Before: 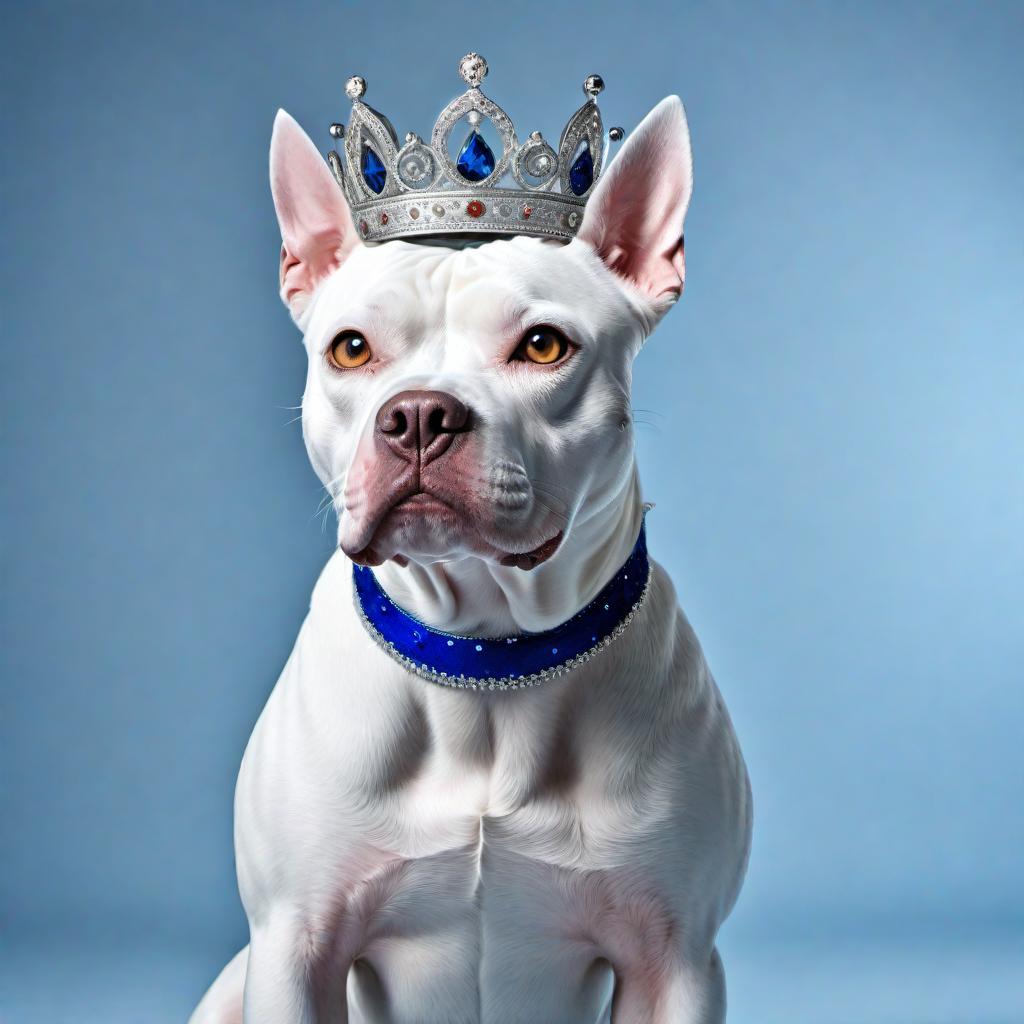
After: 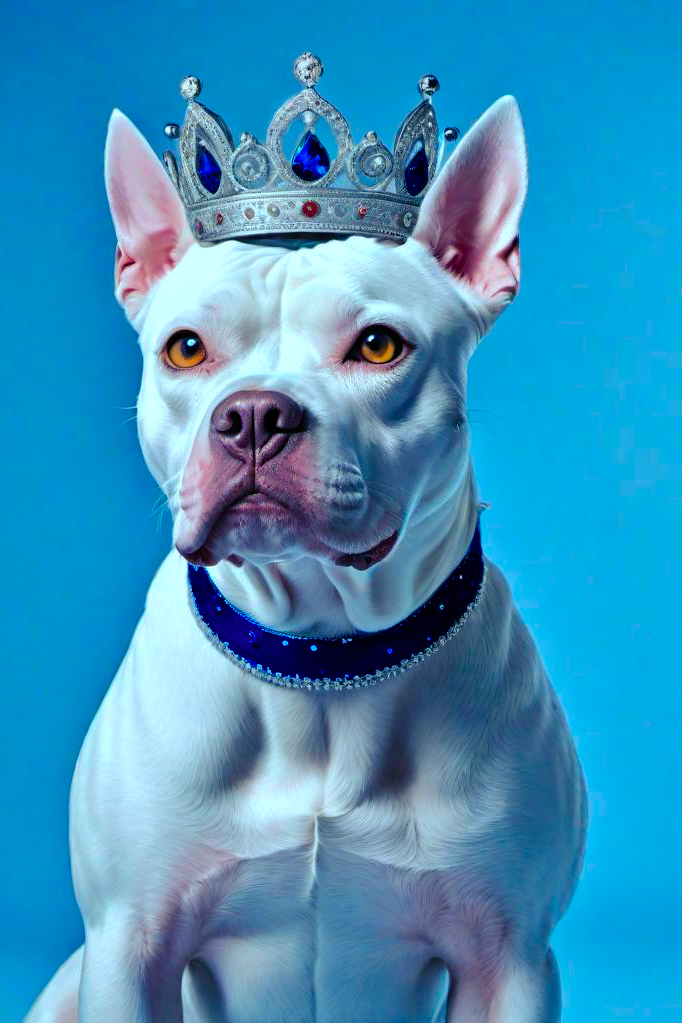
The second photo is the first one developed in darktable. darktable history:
color correction: highlights a* -10.69, highlights b* -19.73
shadows and highlights: shadows 39.95, highlights -60.03
color balance rgb: shadows lift › luminance -40.821%, shadows lift › chroma 14.01%, shadows lift › hue 261.39°, power › chroma 0.232%, power › hue 60.65°, linear chroma grading › mid-tones 7.938%, perceptual saturation grading › global saturation 29.622%, global vibrance 20%
crop and rotate: left 16.185%, right 17.175%
color calibration: output R [0.946, 0.065, -0.013, 0], output G [-0.246, 1.264, -0.017, 0], output B [0.046, -0.098, 1.05, 0], illuminant same as pipeline (D50), adaptation XYZ, x 0.346, y 0.358, temperature 5014.32 K
